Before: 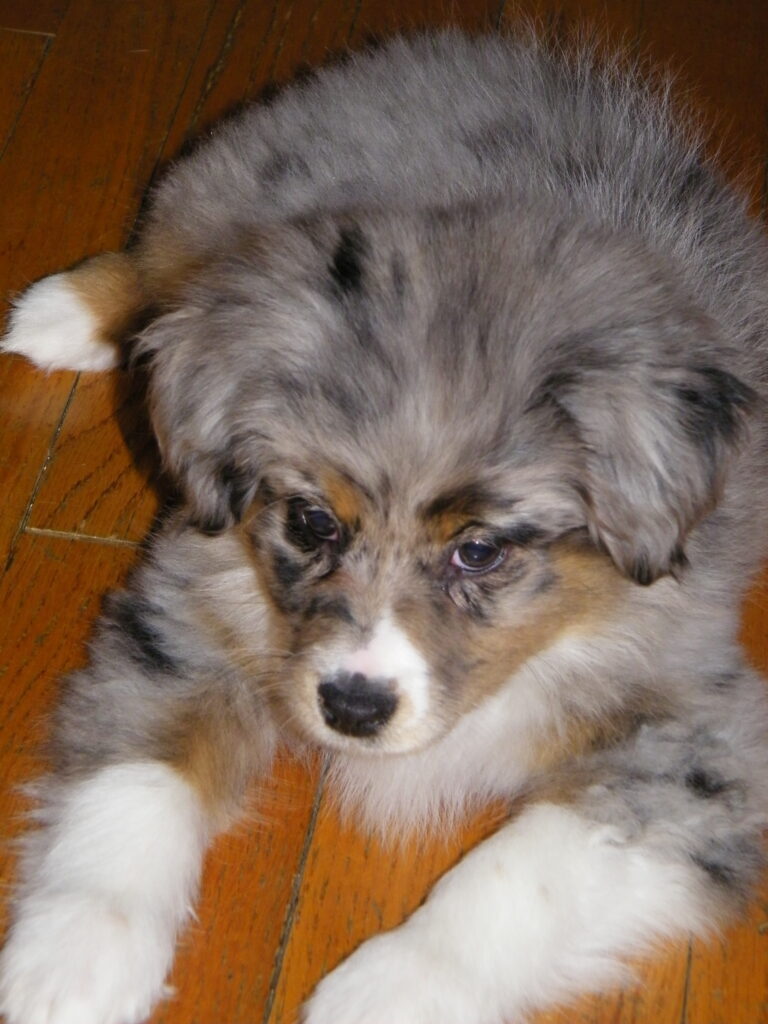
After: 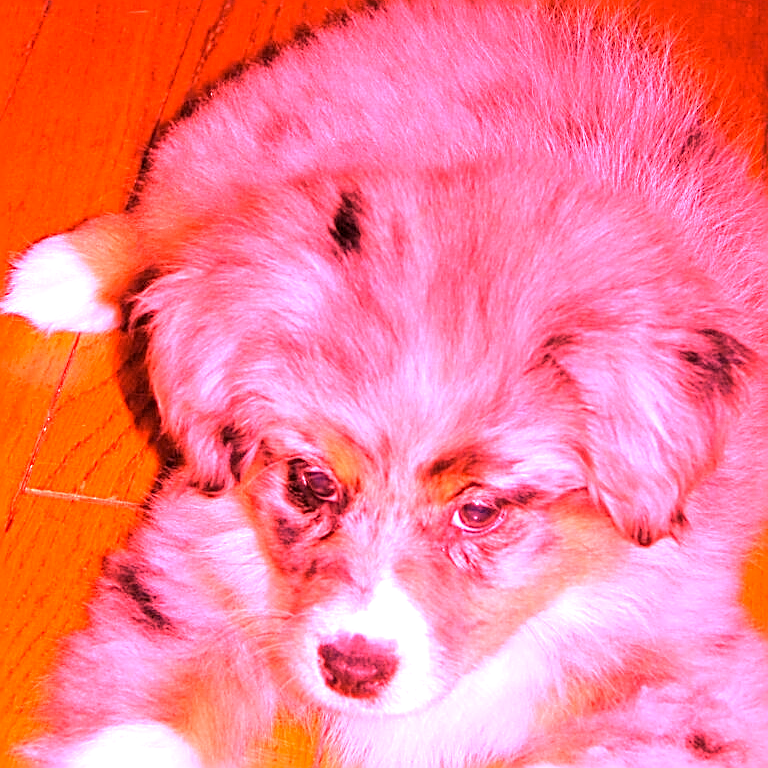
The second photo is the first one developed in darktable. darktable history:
white balance: red 4.26, blue 1.802
crop: top 3.857%, bottom 21.132%
sharpen: on, module defaults
